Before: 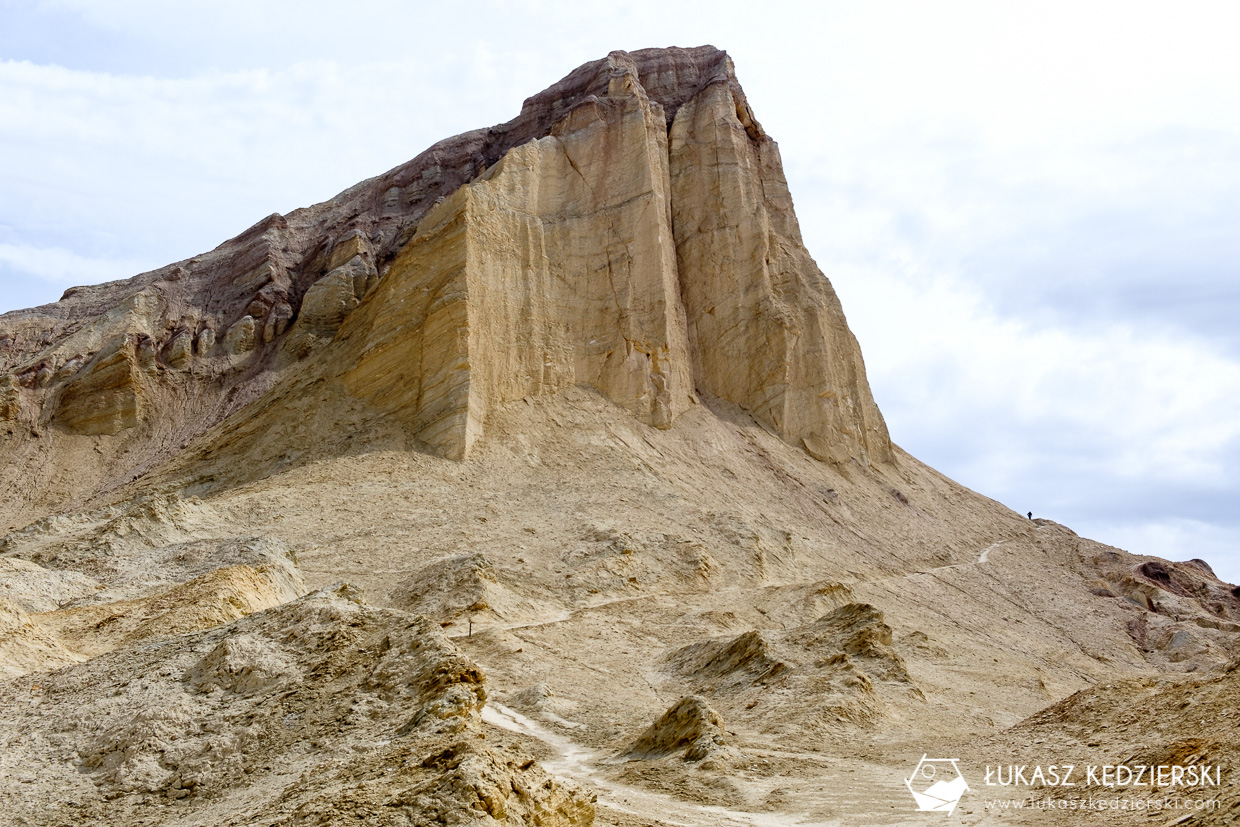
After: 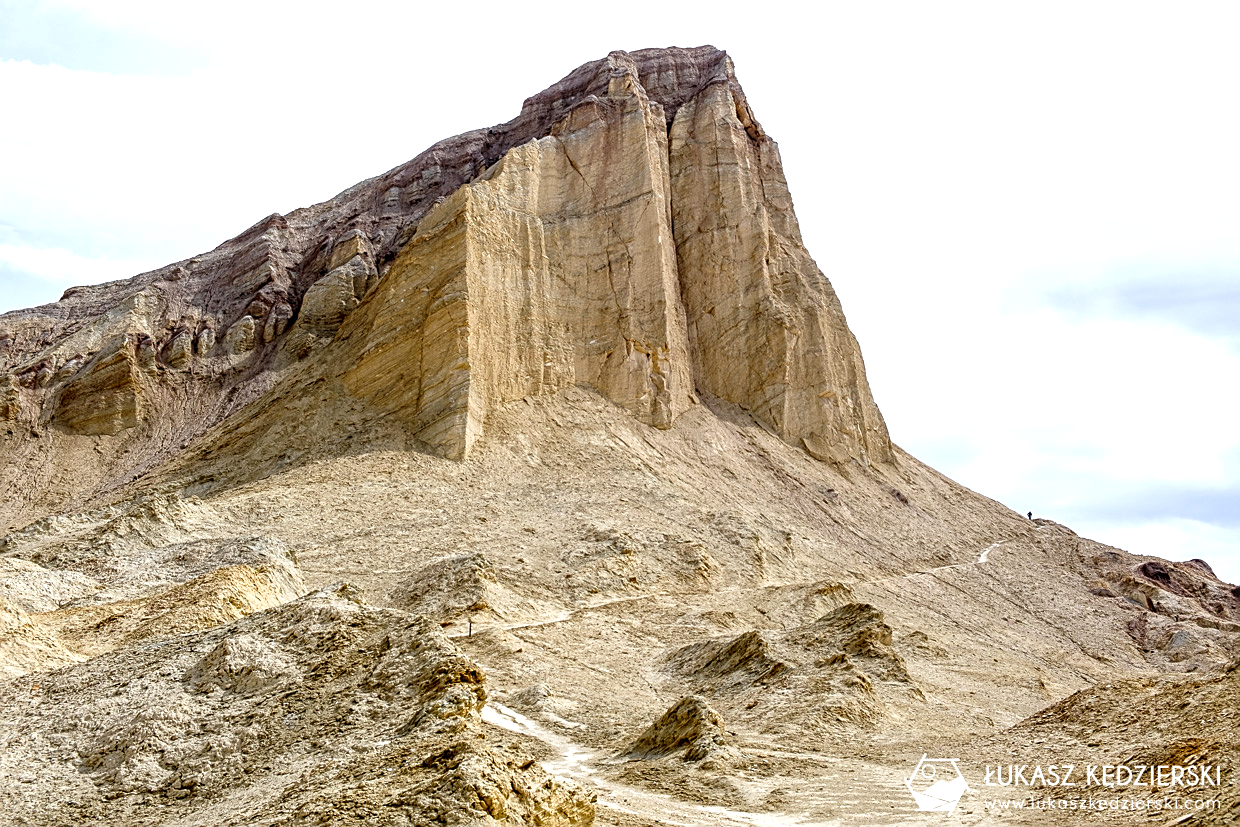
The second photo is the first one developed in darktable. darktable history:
color correction: highlights a* 0.003, highlights b* -0.283
exposure: exposure 0.375 EV, compensate highlight preservation false
local contrast: detail 130%
sharpen: on, module defaults
